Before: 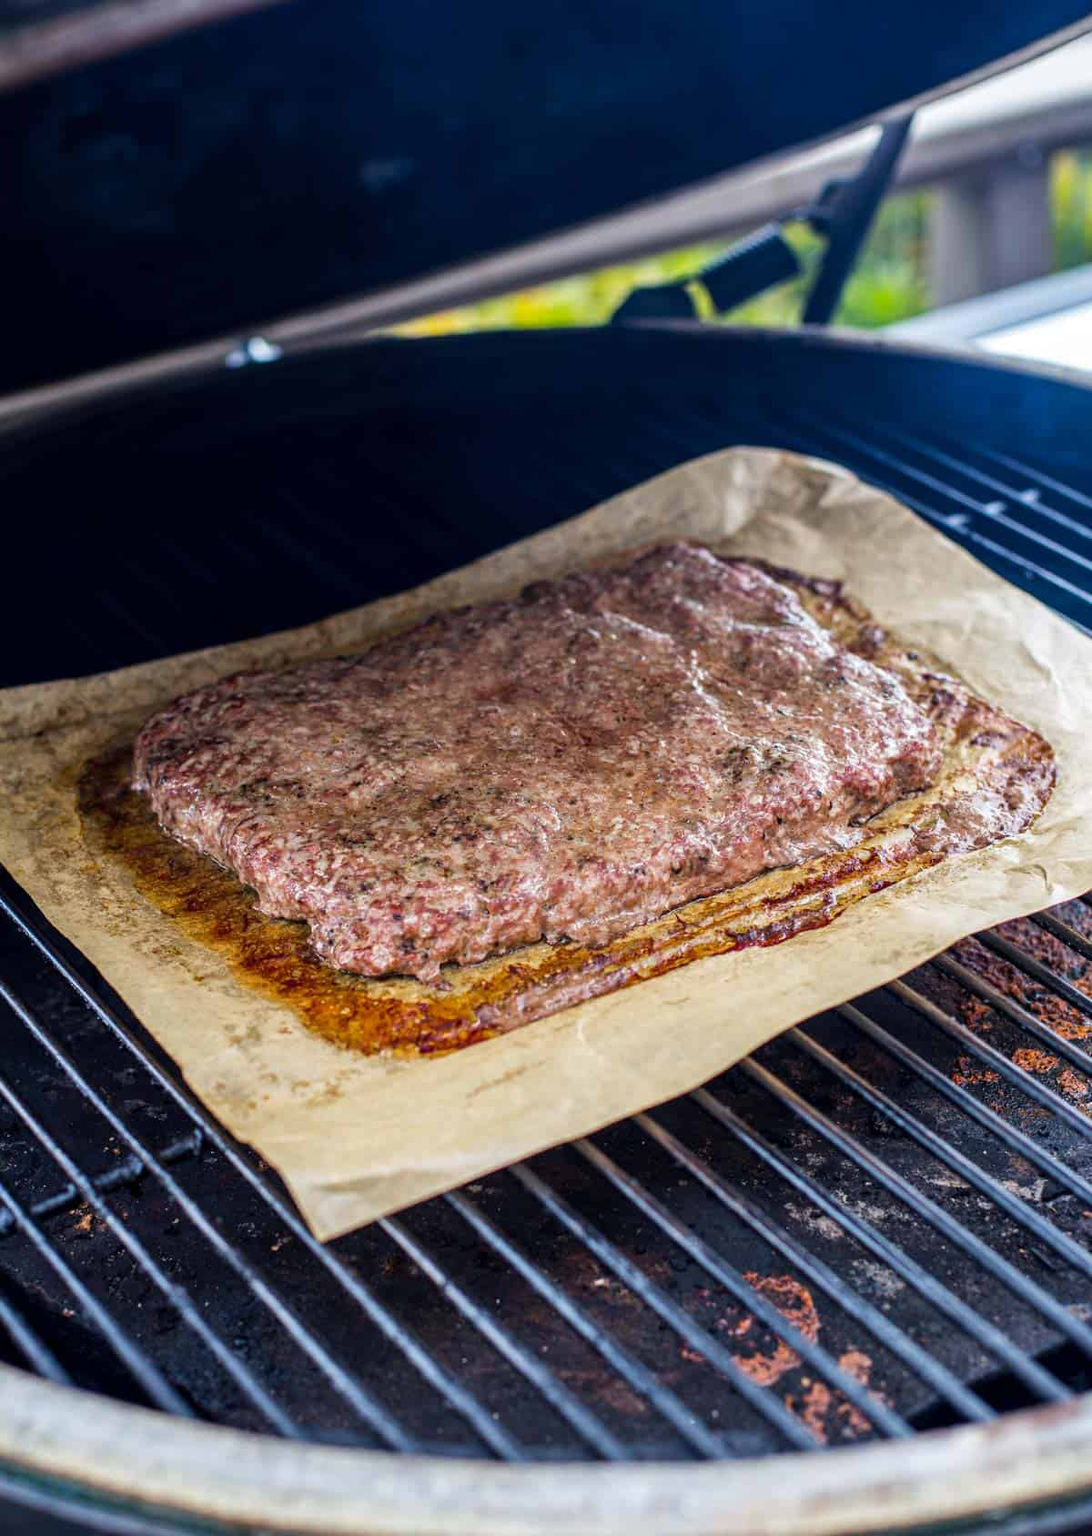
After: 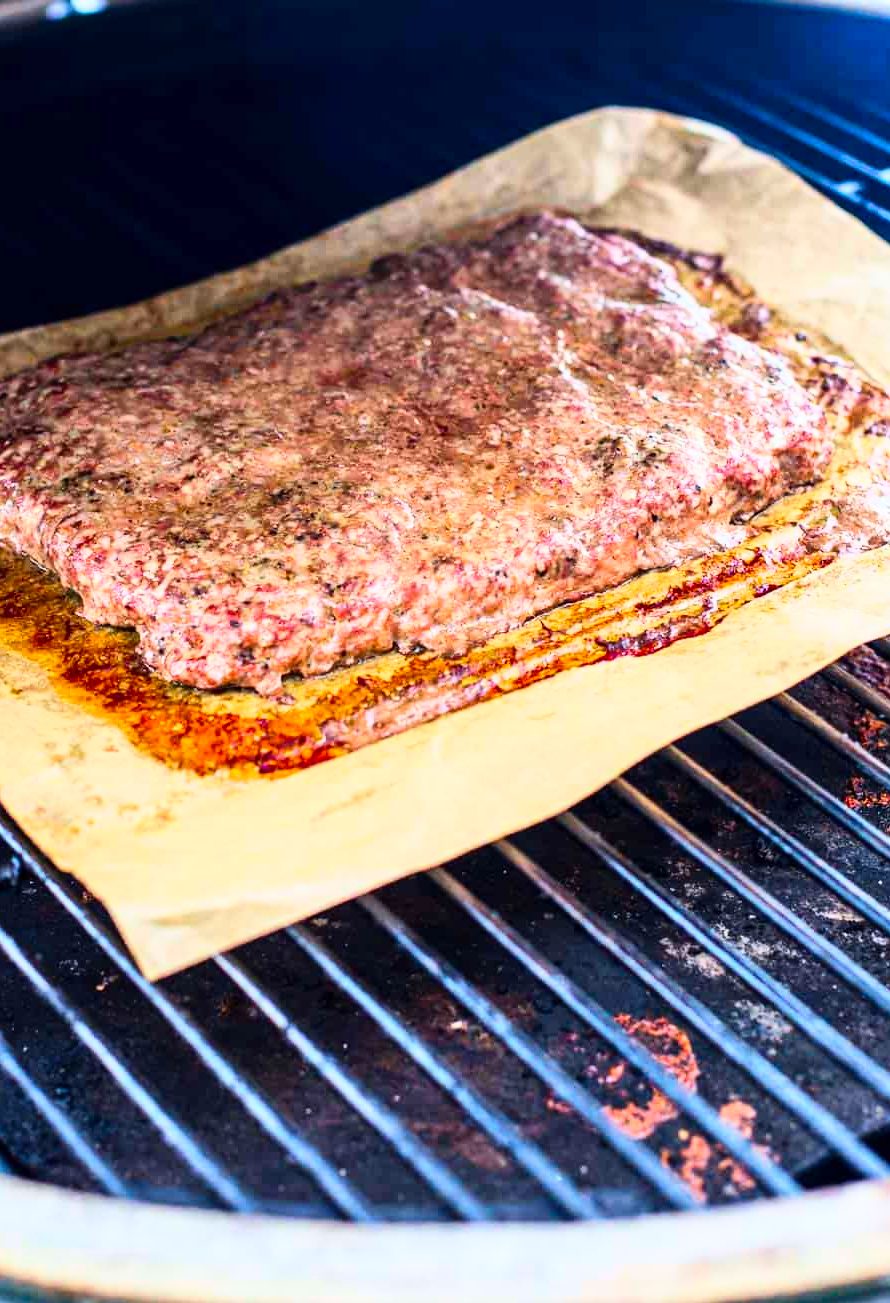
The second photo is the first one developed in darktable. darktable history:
crop: left 16.834%, top 22.755%, right 8.967%
tone curve: curves: ch0 [(0, 0) (0.093, 0.104) (0.226, 0.291) (0.327, 0.431) (0.471, 0.648) (0.759, 0.926) (1, 1)], color space Lab, linked channels, preserve colors none
contrast brightness saturation: contrast 0.088, saturation 0.278
